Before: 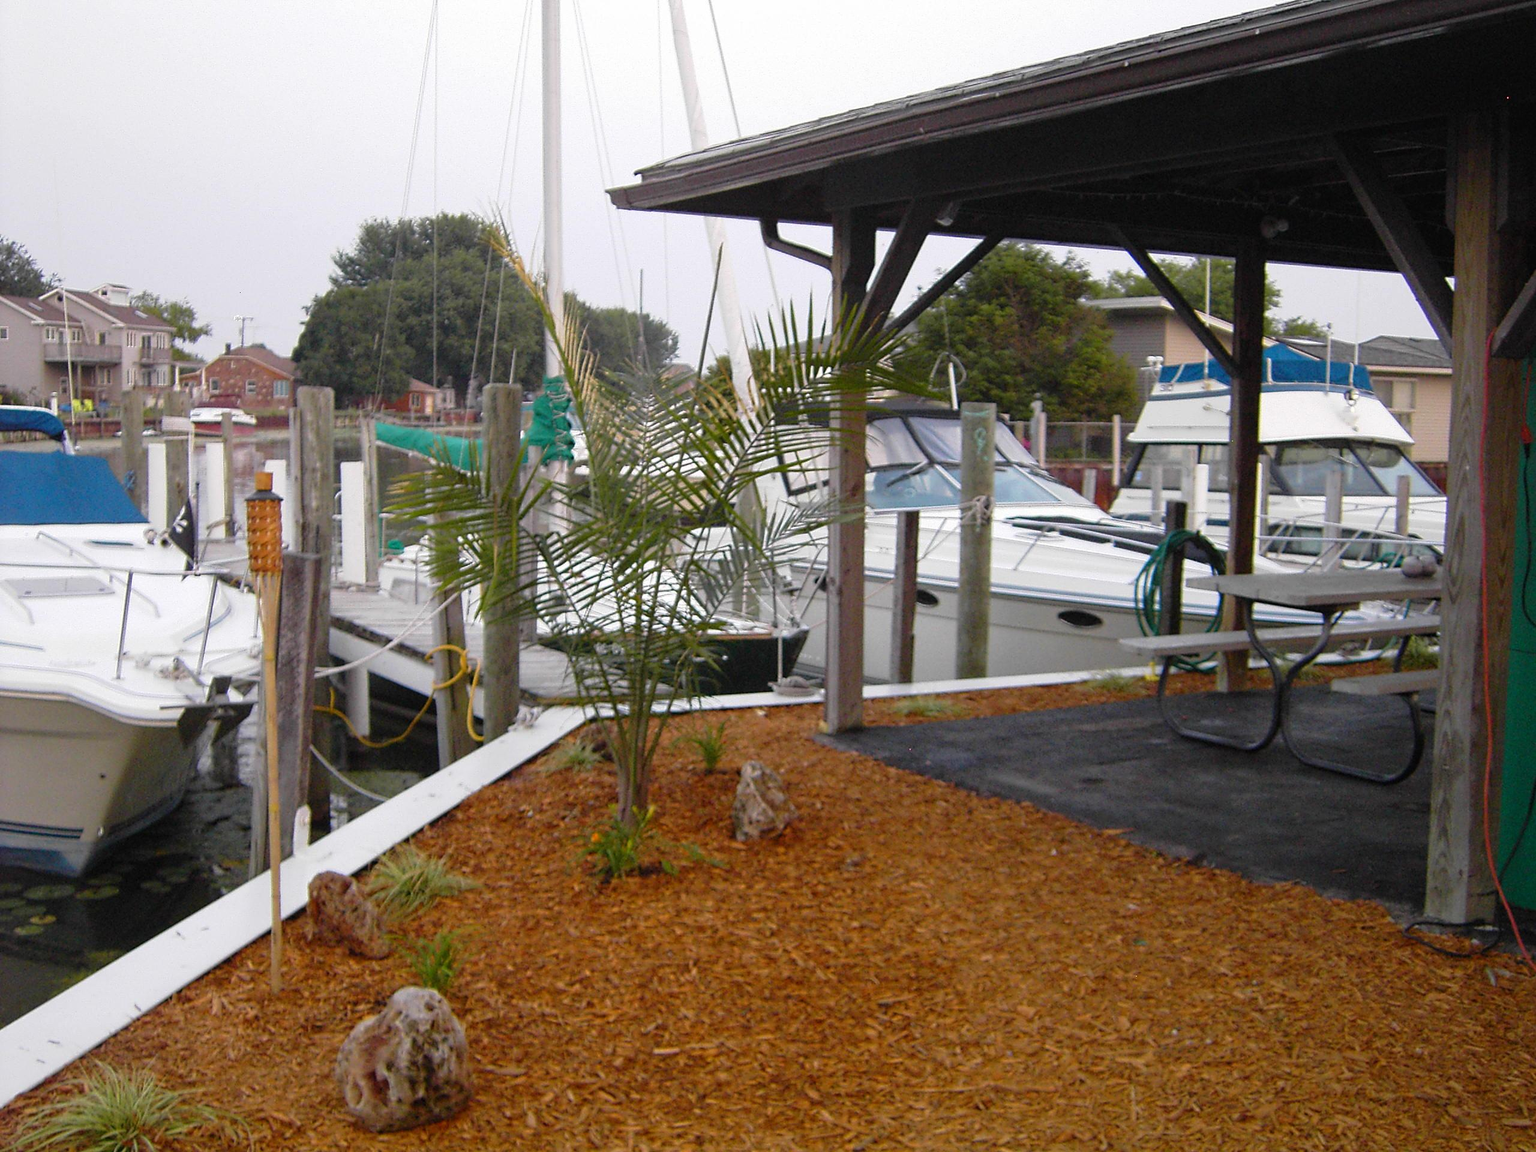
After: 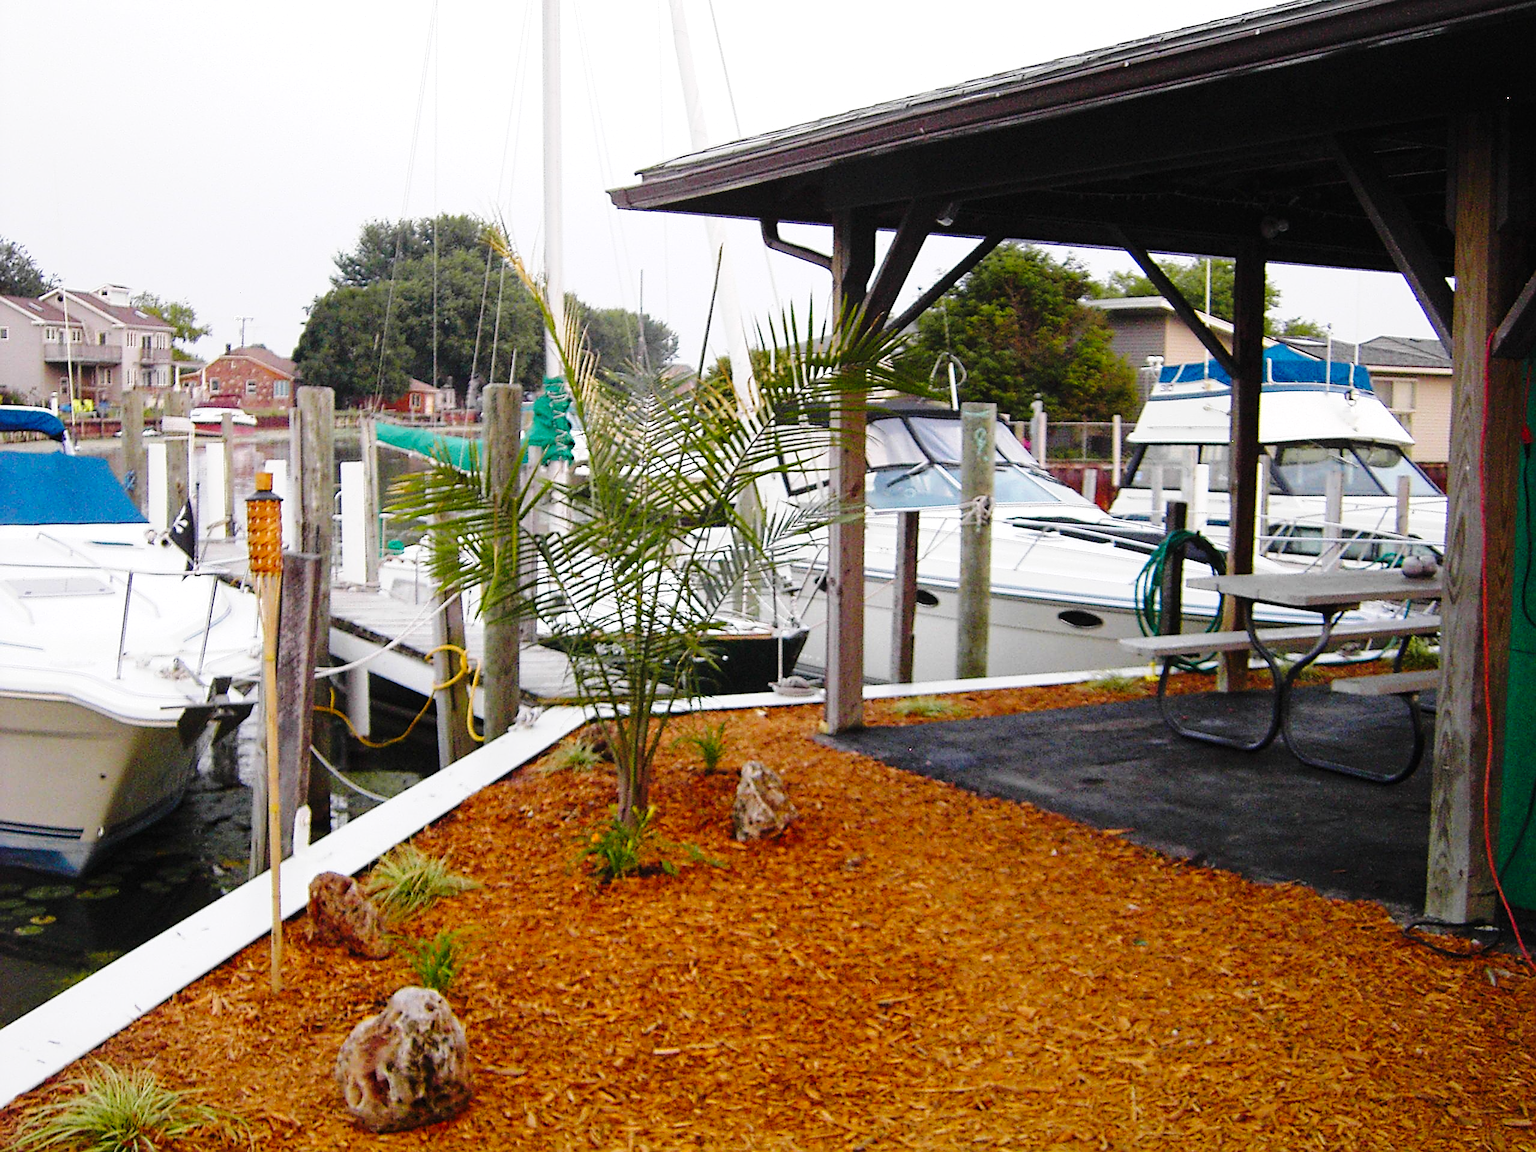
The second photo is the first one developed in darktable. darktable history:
sharpen: amount 0.478
exposure: exposure 0.15 EV, compensate highlight preservation false
base curve: curves: ch0 [(0, 0) (0.036, 0.025) (0.121, 0.166) (0.206, 0.329) (0.605, 0.79) (1, 1)], preserve colors none
